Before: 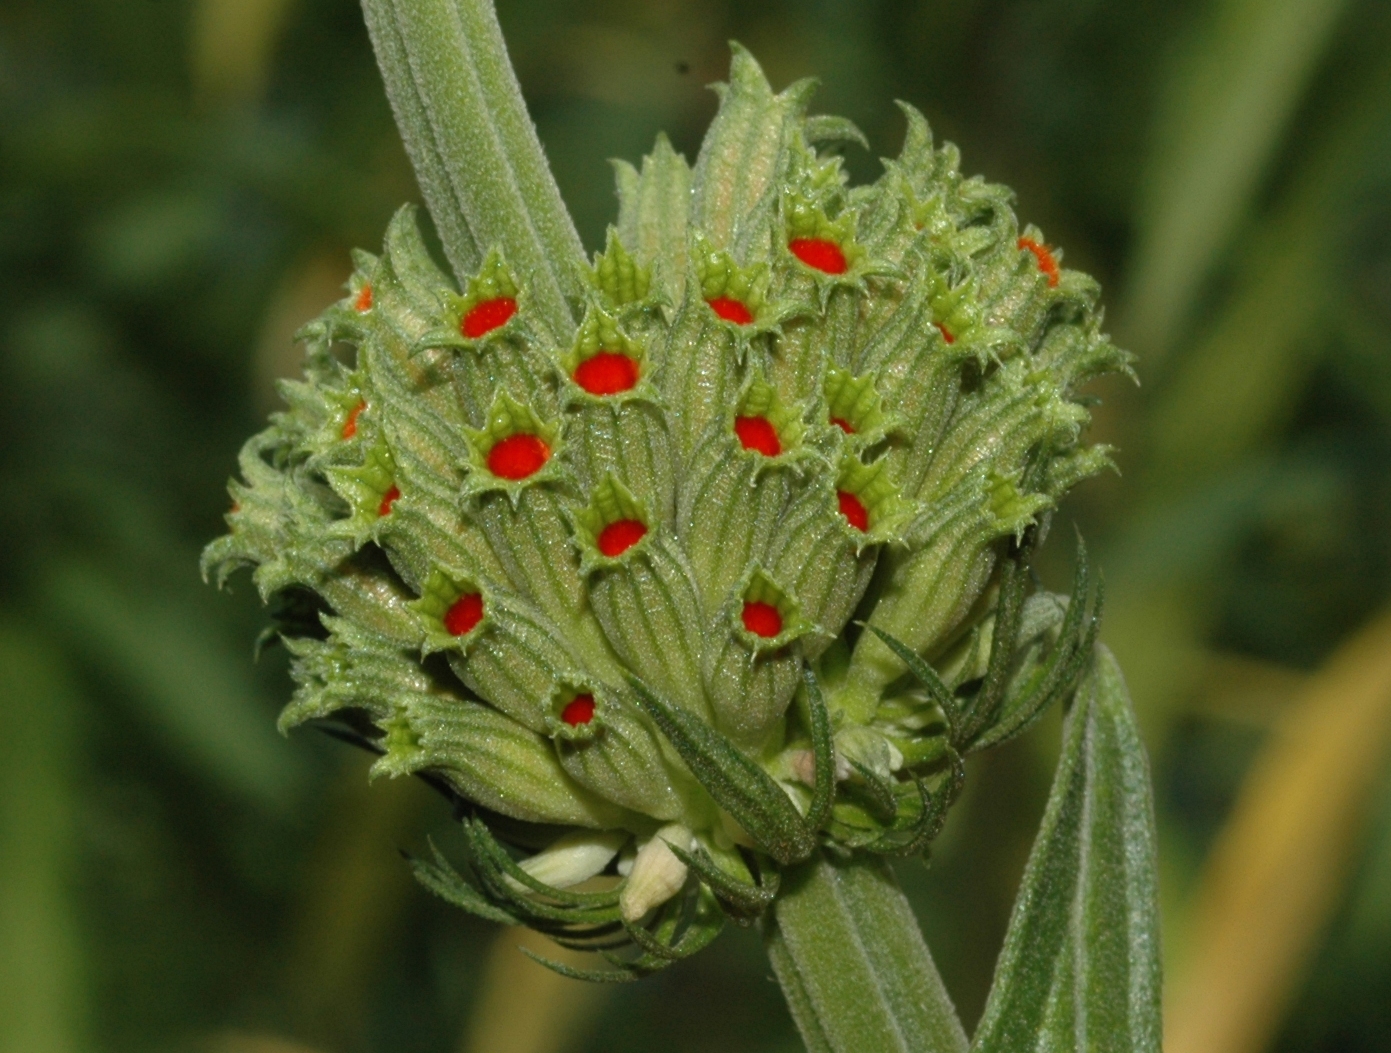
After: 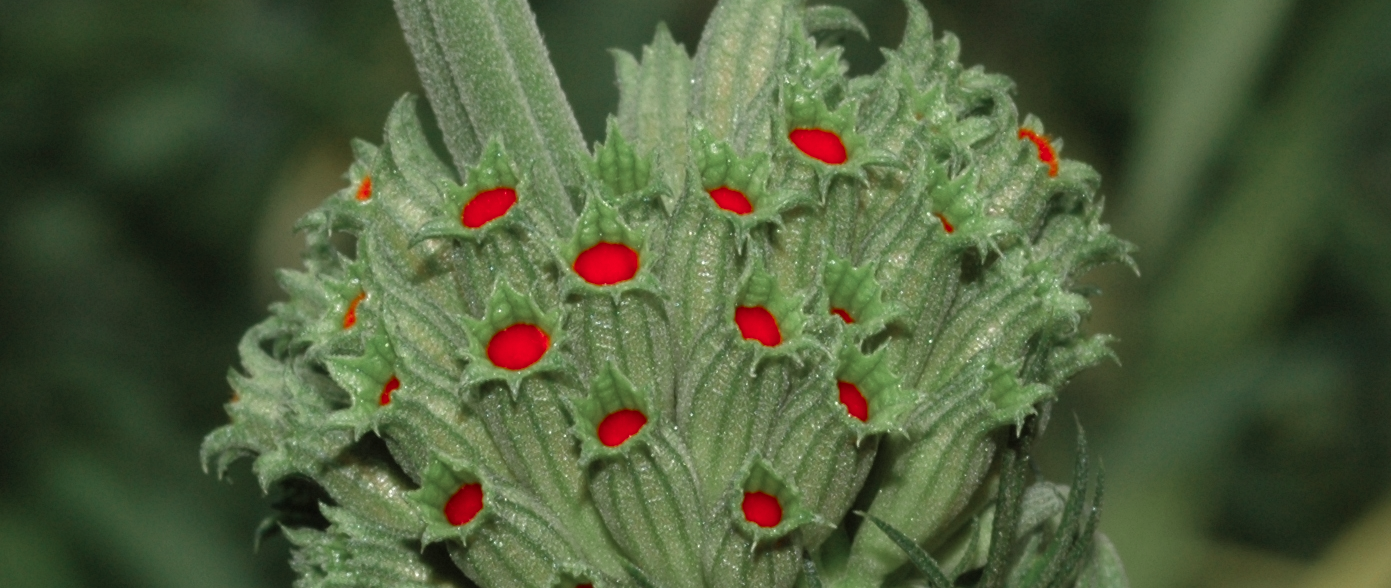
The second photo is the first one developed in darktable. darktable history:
color zones: curves: ch0 [(0, 0.466) (0.128, 0.466) (0.25, 0.5) (0.375, 0.456) (0.5, 0.5) (0.625, 0.5) (0.737, 0.652) (0.875, 0.5)]; ch1 [(0, 0.603) (0.125, 0.618) (0.261, 0.348) (0.372, 0.353) (0.497, 0.363) (0.611, 0.45) (0.731, 0.427) (0.875, 0.518) (0.998, 0.652)]; ch2 [(0, 0.559) (0.125, 0.451) (0.253, 0.564) (0.37, 0.578) (0.5, 0.466) (0.625, 0.471) (0.731, 0.471) (0.88, 0.485)]
crop and rotate: top 10.514%, bottom 33.58%
